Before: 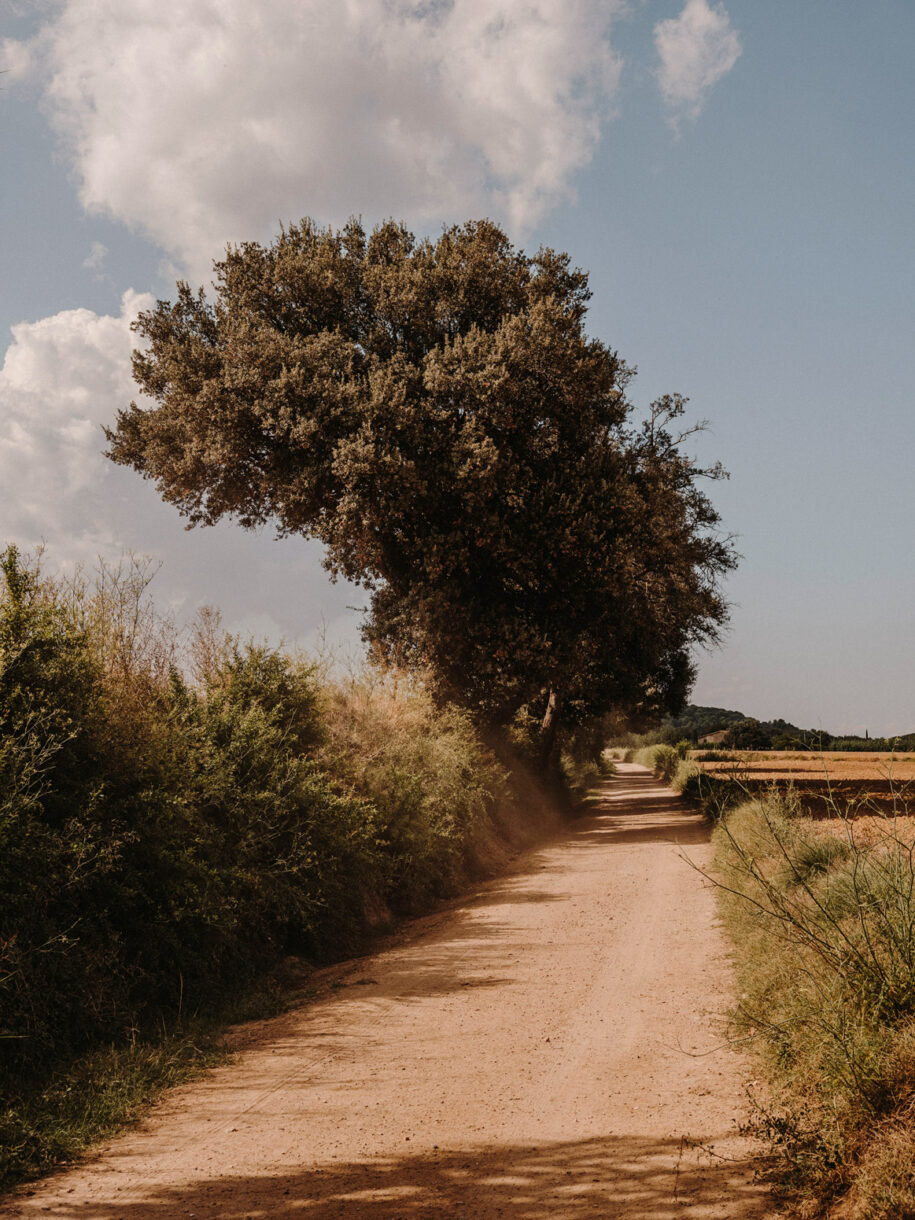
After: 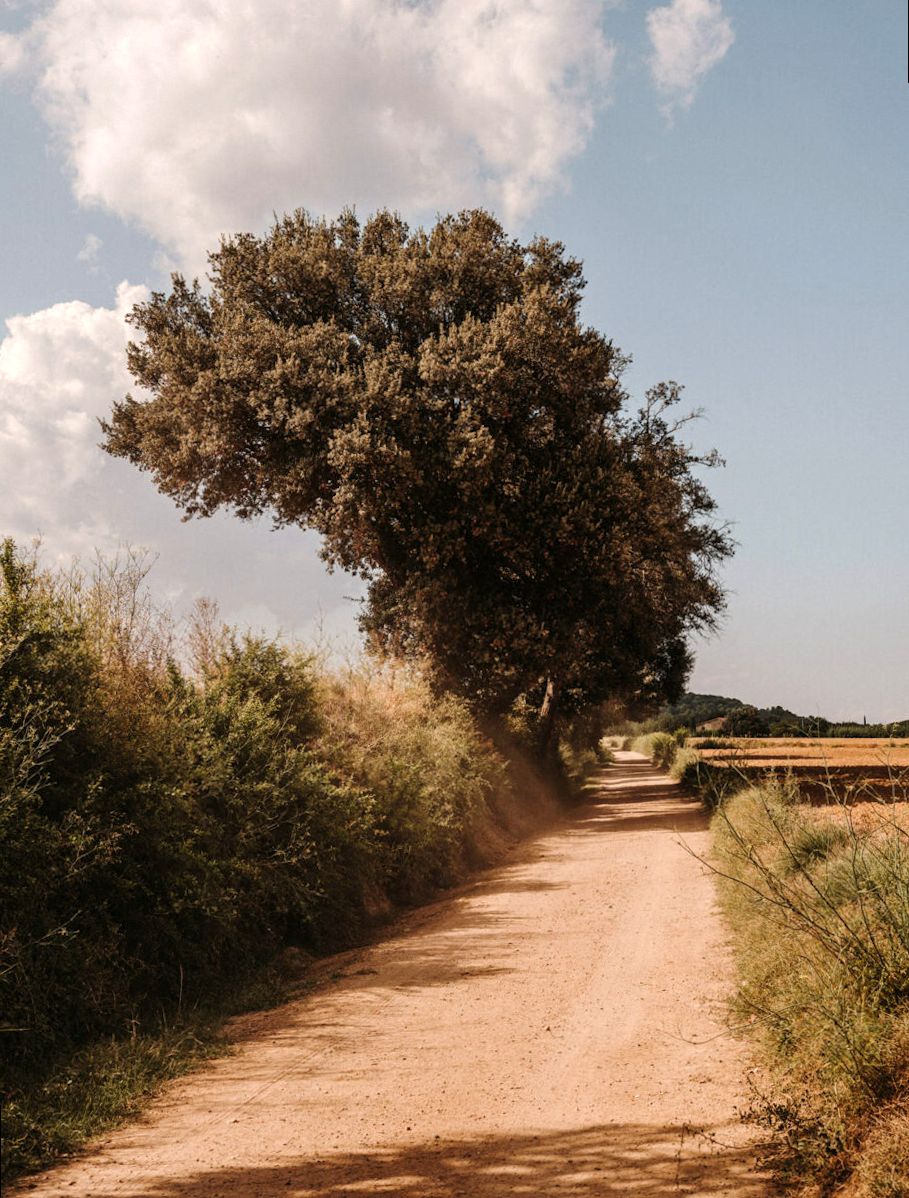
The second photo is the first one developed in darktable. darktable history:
rotate and perspective: rotation -0.45°, automatic cropping original format, crop left 0.008, crop right 0.992, crop top 0.012, crop bottom 0.988
exposure: black level correction 0.001, exposure 0.5 EV, compensate exposure bias true, compensate highlight preservation false
